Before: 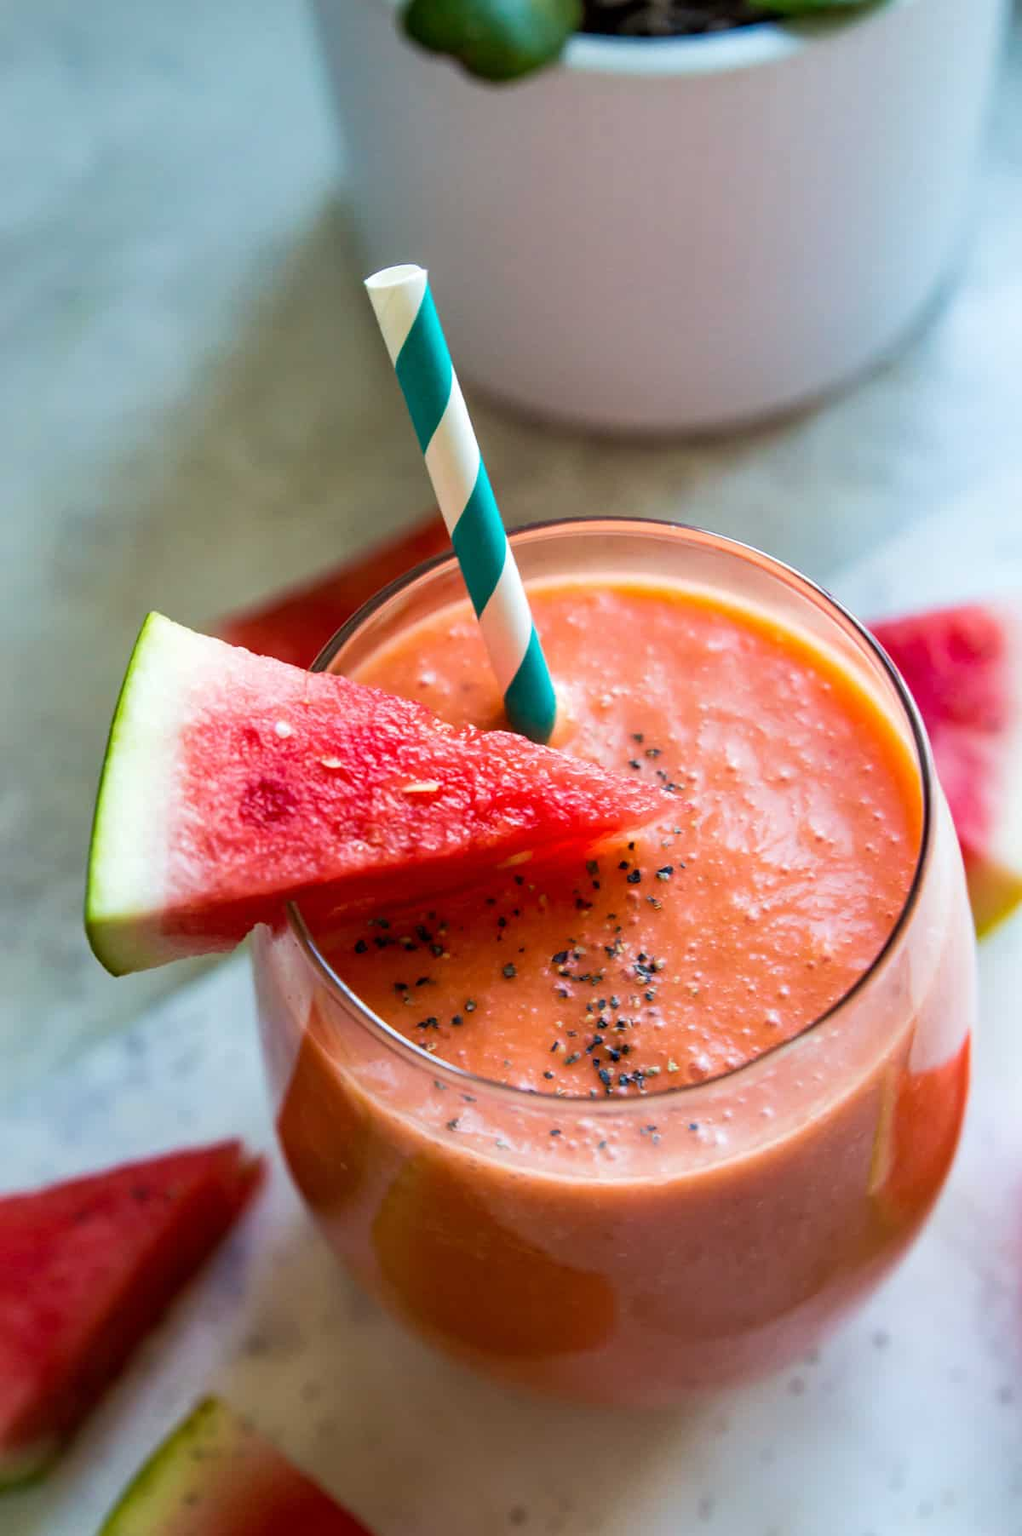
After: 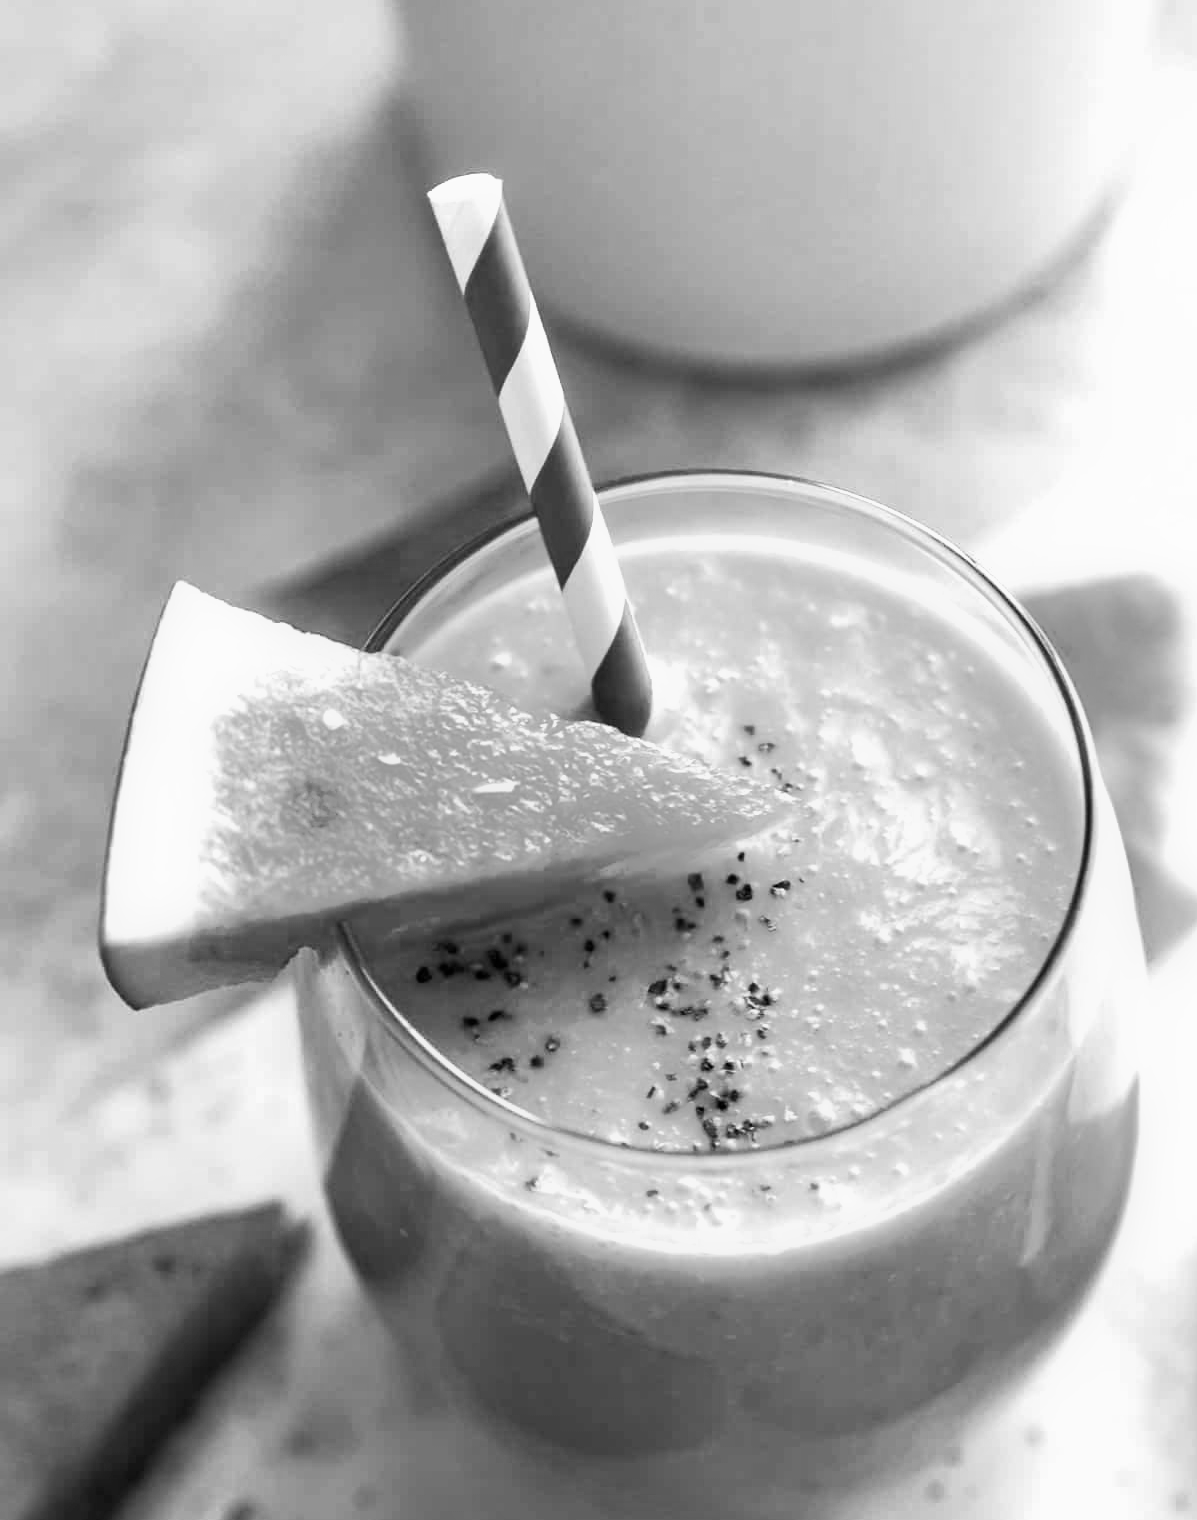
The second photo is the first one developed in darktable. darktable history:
white balance: red 1.467, blue 0.684
color balance rgb: perceptual saturation grading › mid-tones 6.33%, perceptual saturation grading › shadows 72.44%, perceptual brilliance grading › highlights 11.59%, contrast 5.05%
monochrome: on, module defaults
crop: top 7.625%, bottom 8.027%
velvia: on, module defaults
